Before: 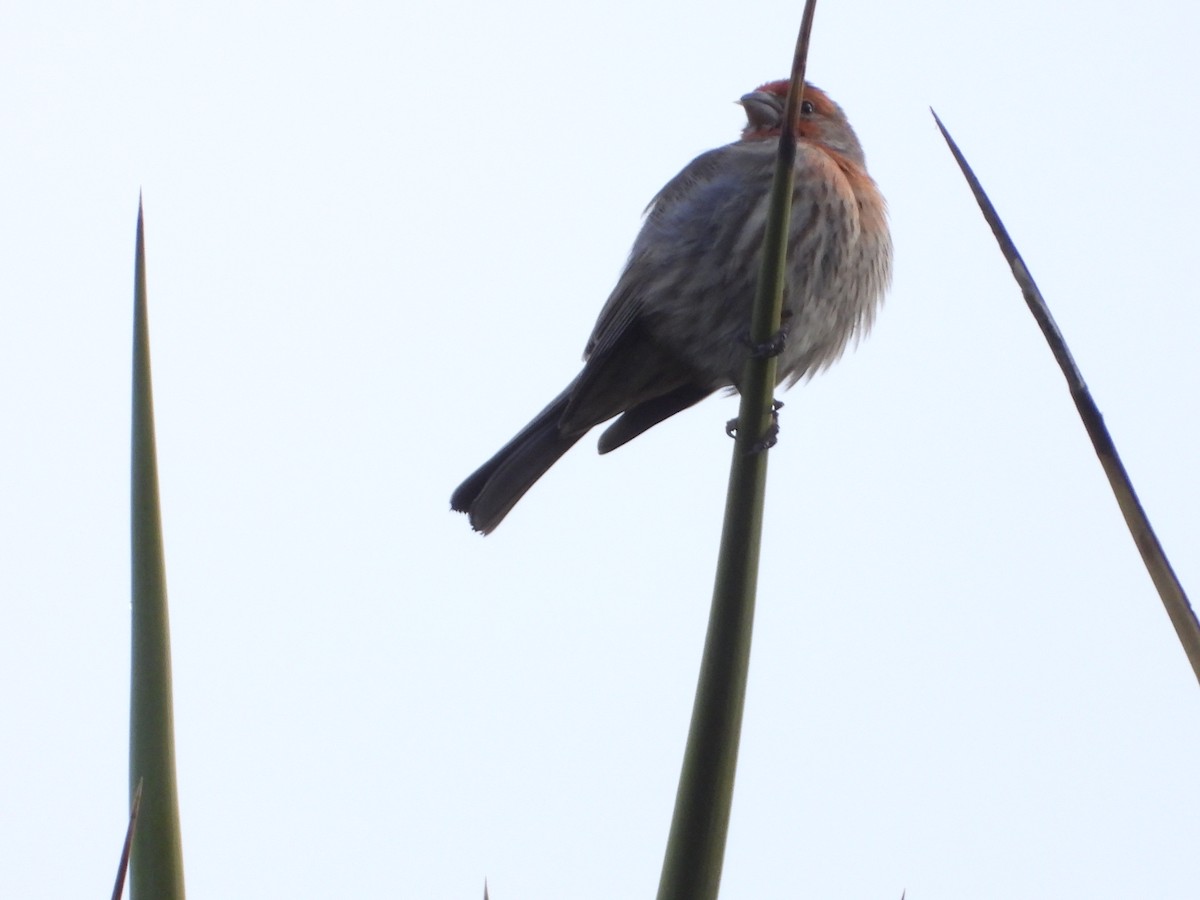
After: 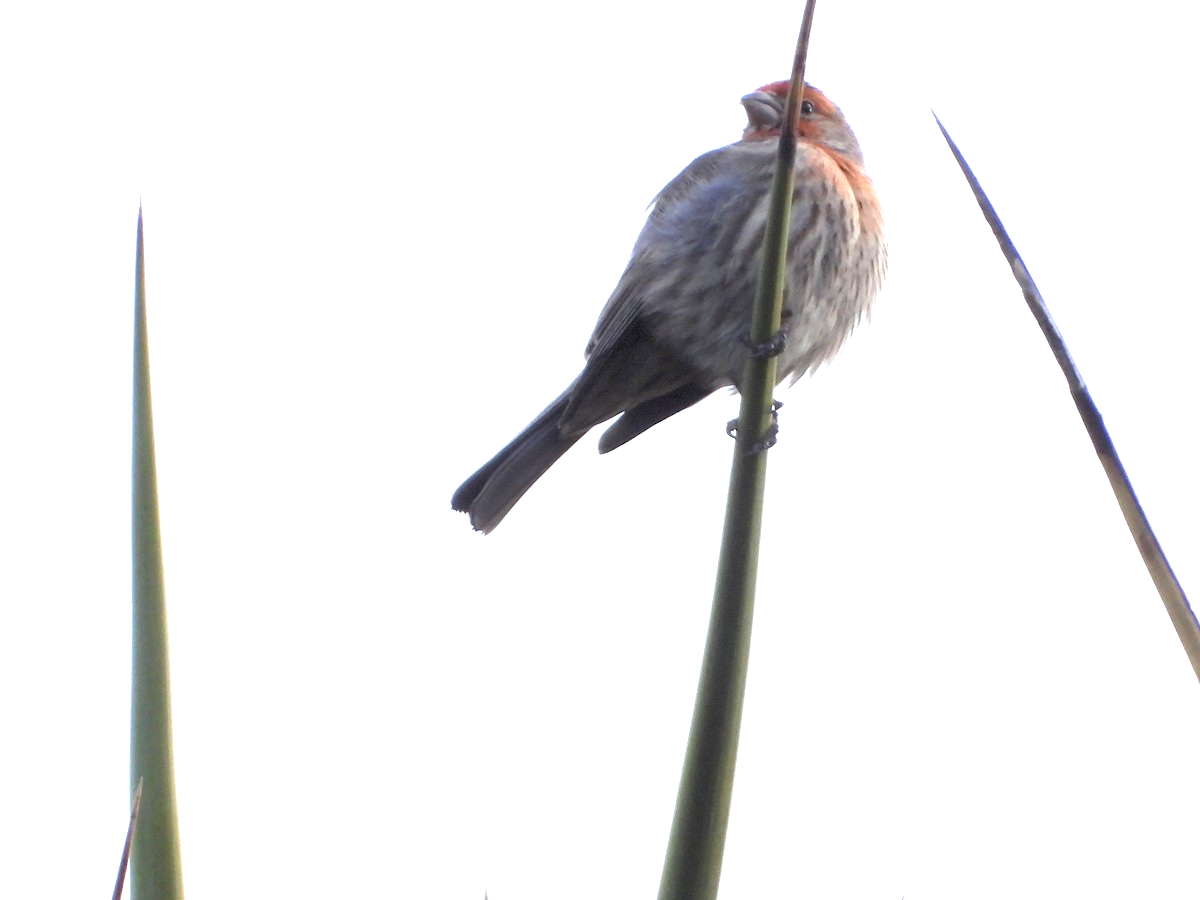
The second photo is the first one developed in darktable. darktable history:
rgb levels: levels [[0.01, 0.419, 0.839], [0, 0.5, 1], [0, 0.5, 1]]
exposure: black level correction 0, exposure 1 EV, compensate exposure bias true, compensate highlight preservation false
